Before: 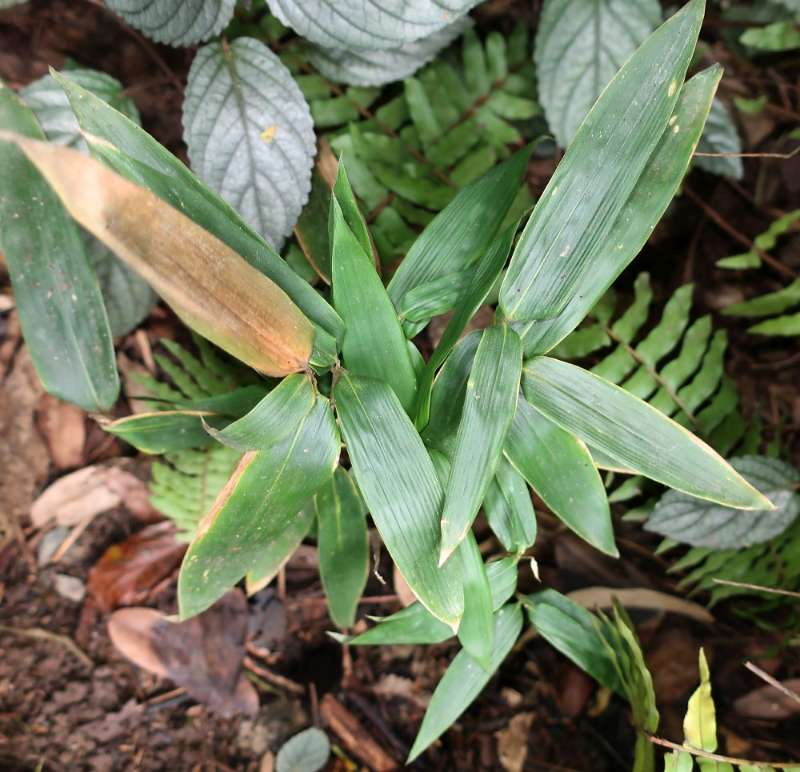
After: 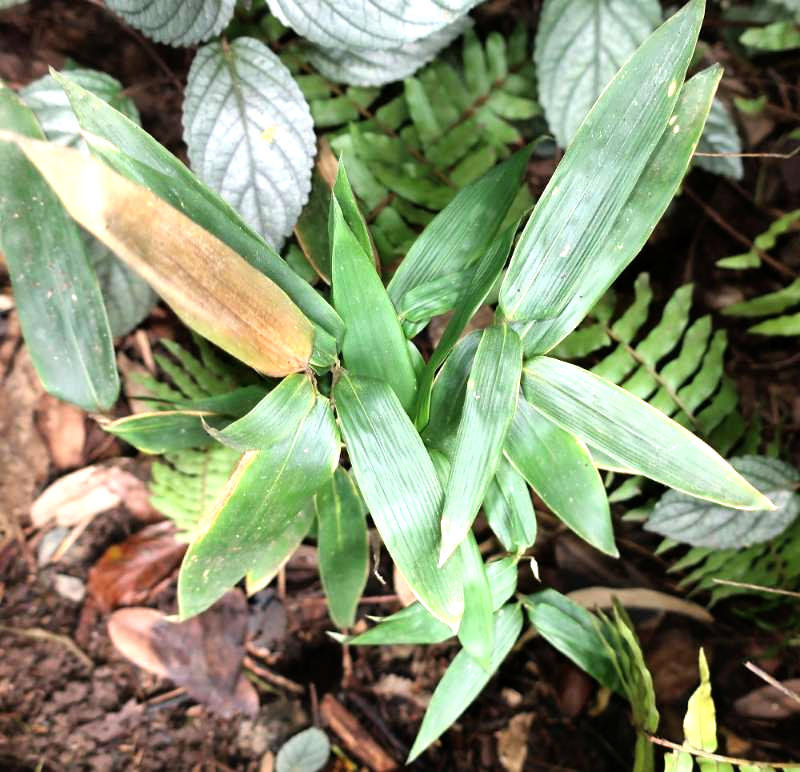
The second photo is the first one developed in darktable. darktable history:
tone equalizer: -8 EV -0.721 EV, -7 EV -0.721 EV, -6 EV -0.589 EV, -5 EV -0.406 EV, -3 EV 0.369 EV, -2 EV 0.6 EV, -1 EV 0.688 EV, +0 EV 0.732 EV
